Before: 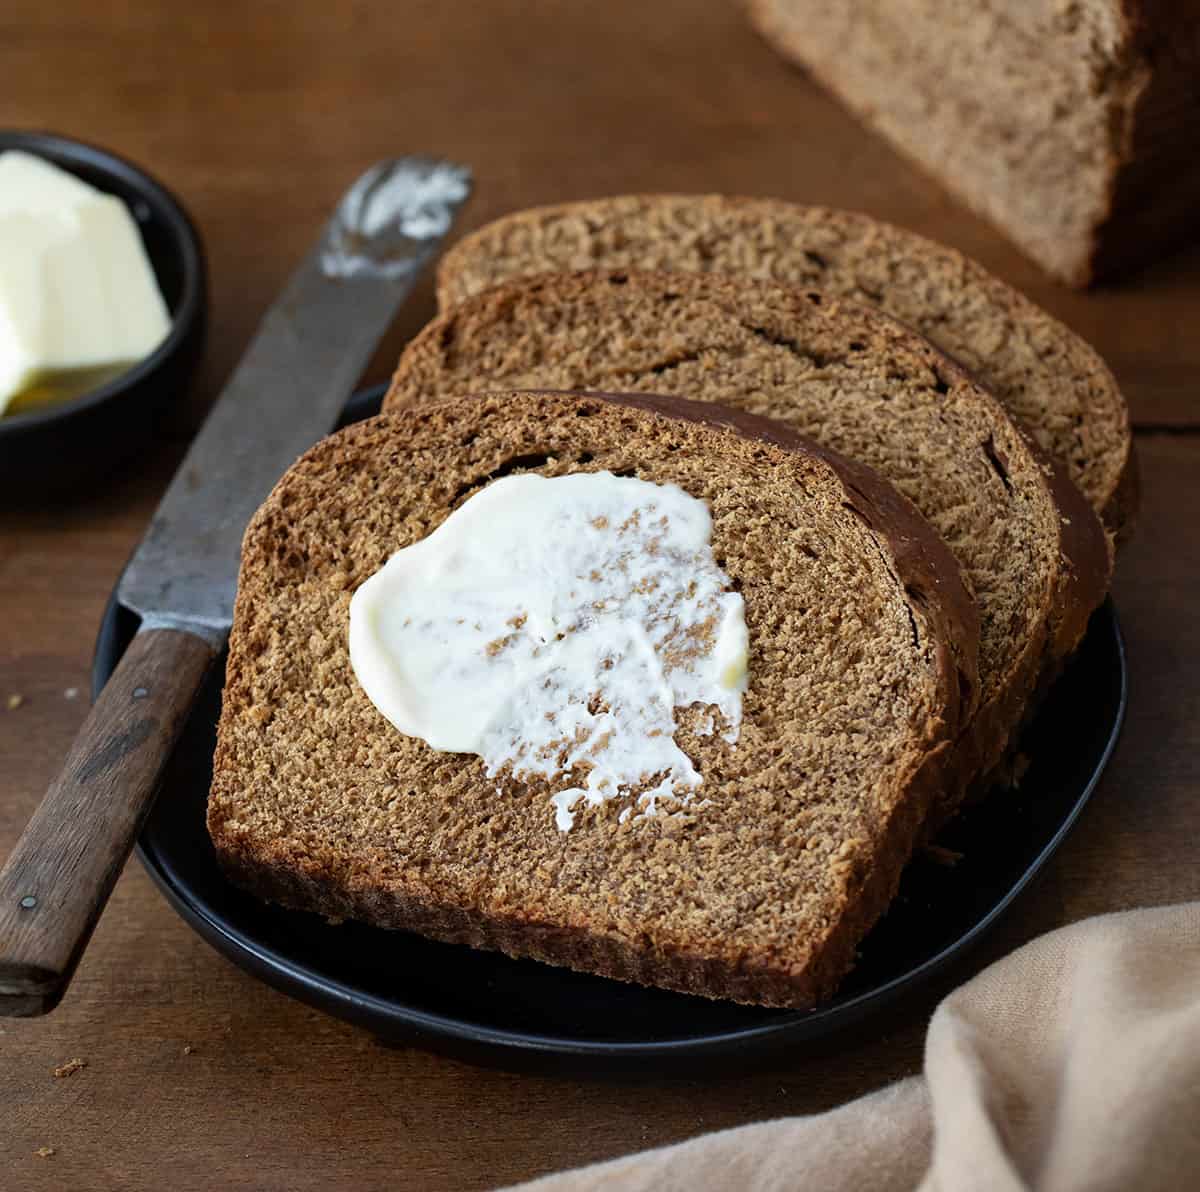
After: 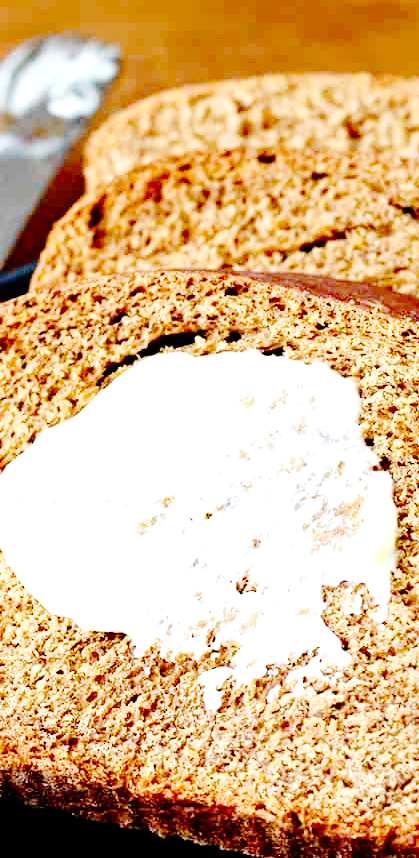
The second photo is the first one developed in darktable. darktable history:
base curve: curves: ch0 [(0, 0) (0.036, 0.01) (0.123, 0.254) (0.258, 0.504) (0.507, 0.748) (1, 1)], preserve colors none
crop and rotate: left 29.376%, top 10.186%, right 35.691%, bottom 17.809%
exposure: black level correction 0, exposure 1.096 EV, compensate highlight preservation false
